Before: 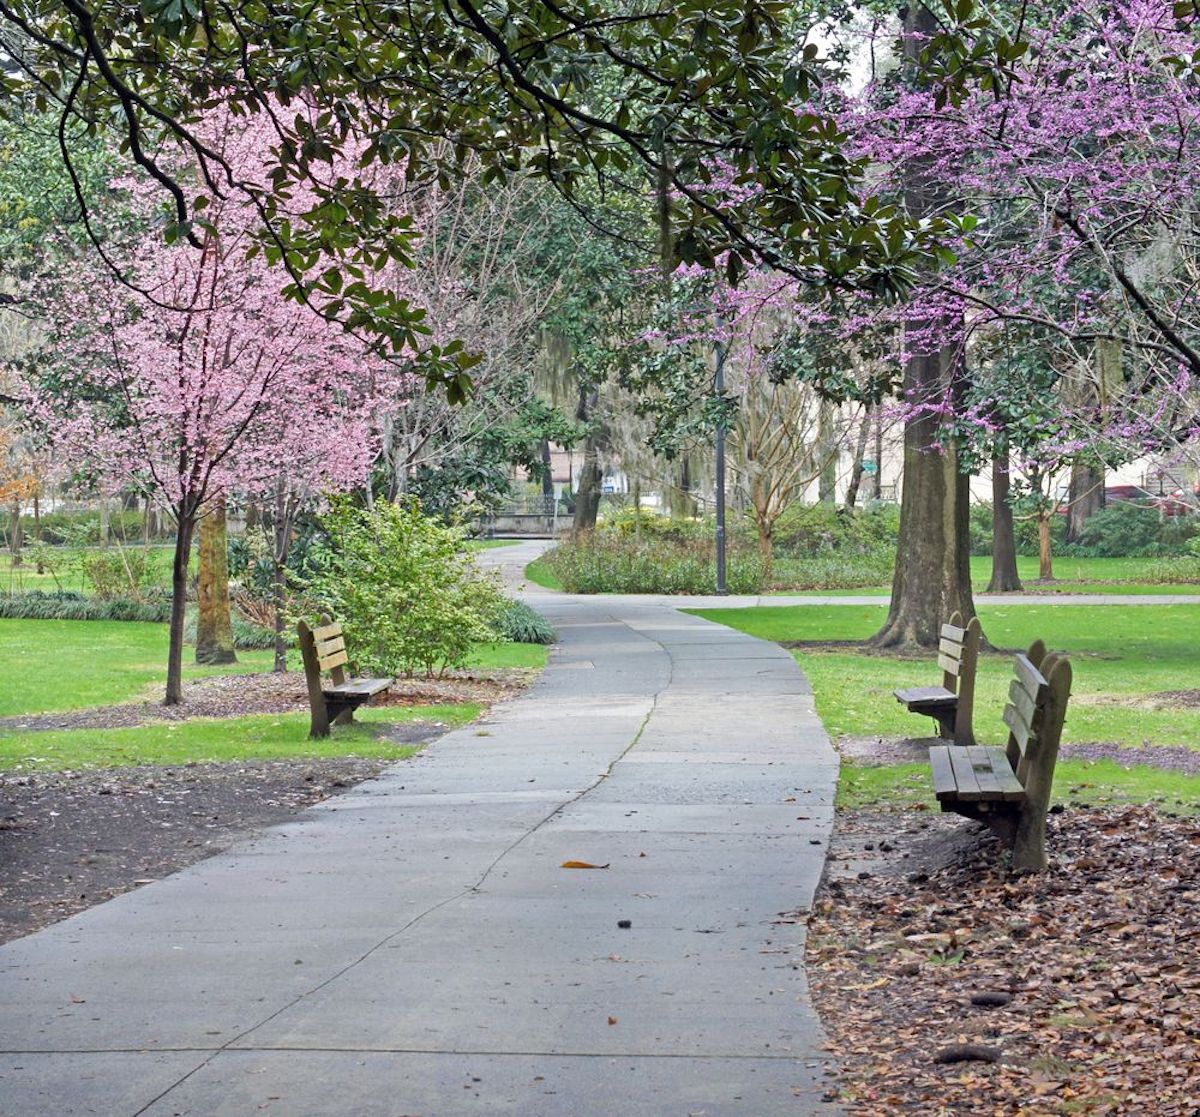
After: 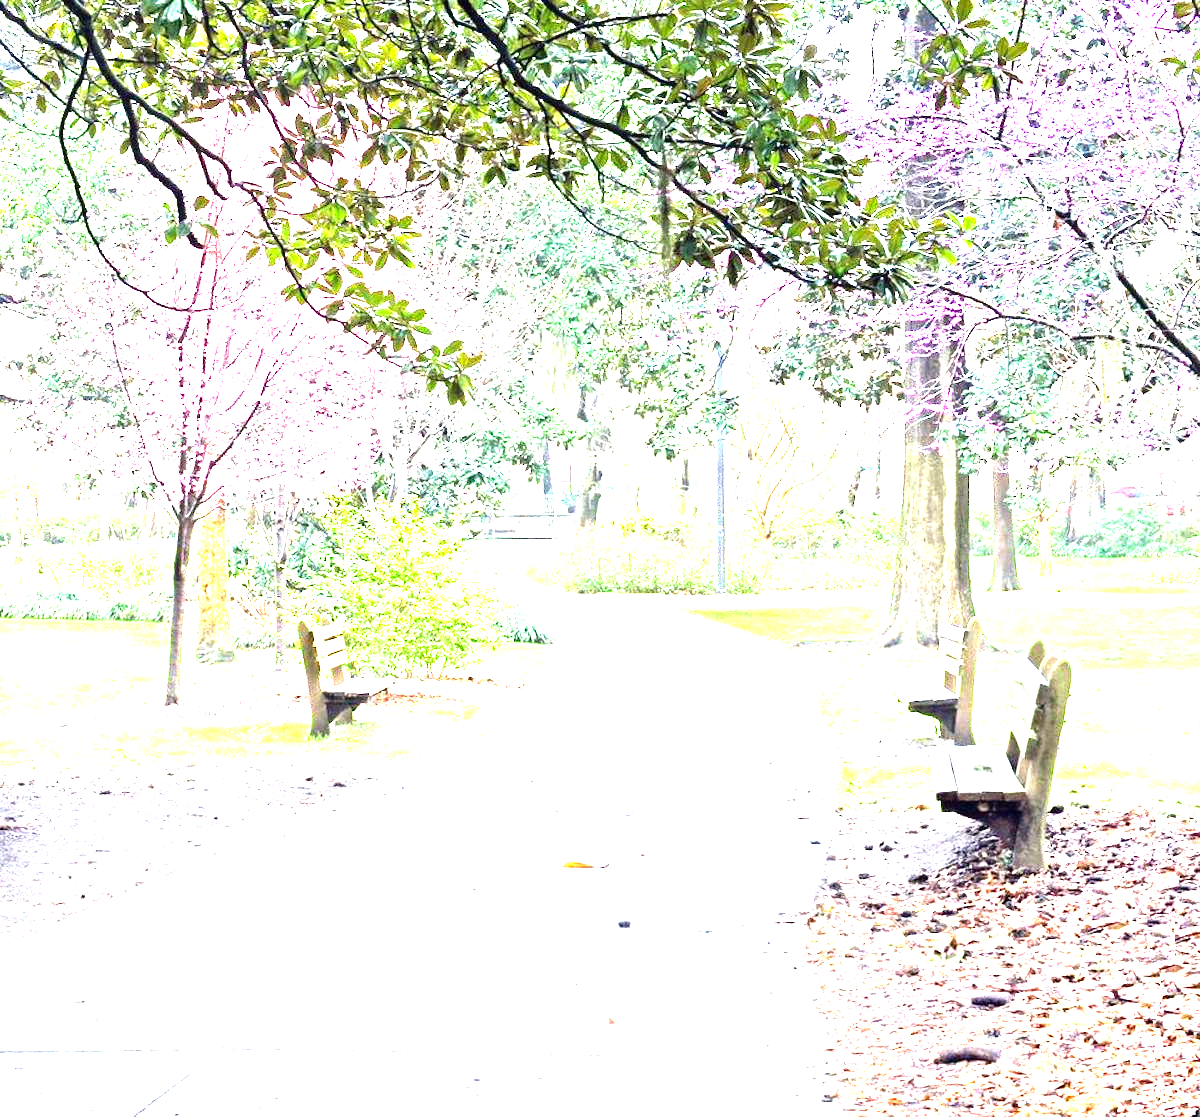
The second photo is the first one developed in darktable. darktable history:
exposure: black level correction 0, exposure 1.2 EV, compensate highlight preservation false
levels: levels [0, 0.281, 0.562]
